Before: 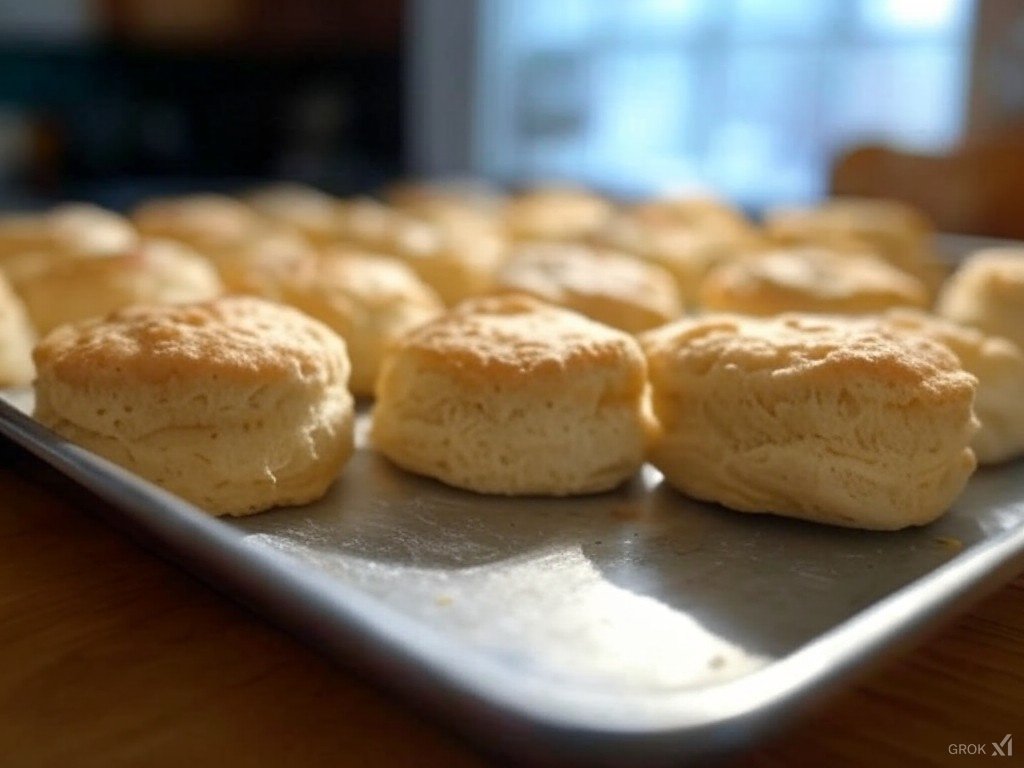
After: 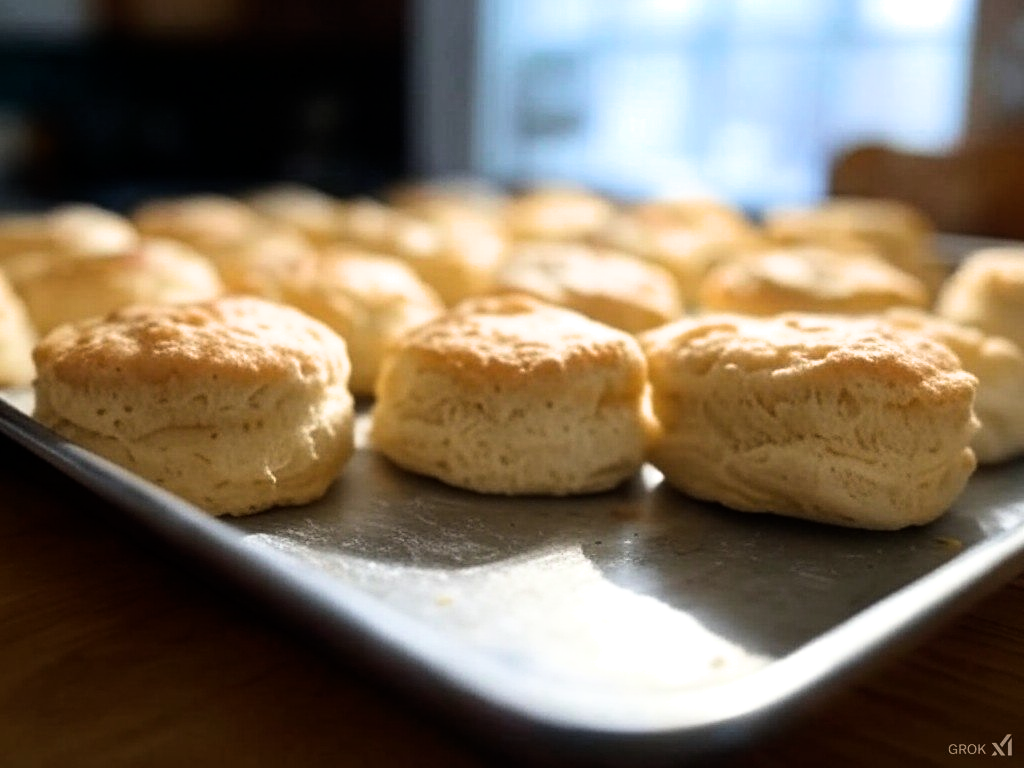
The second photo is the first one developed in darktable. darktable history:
tone equalizer: -8 EV -0.75 EV, -7 EV -0.7 EV, -6 EV -0.6 EV, -5 EV -0.4 EV, -3 EV 0.4 EV, -2 EV 0.6 EV, -1 EV 0.7 EV, +0 EV 0.75 EV, edges refinement/feathering 500, mask exposure compensation -1.57 EV, preserve details no
filmic rgb: black relative exposure -9.5 EV, white relative exposure 3.02 EV, hardness 6.12
